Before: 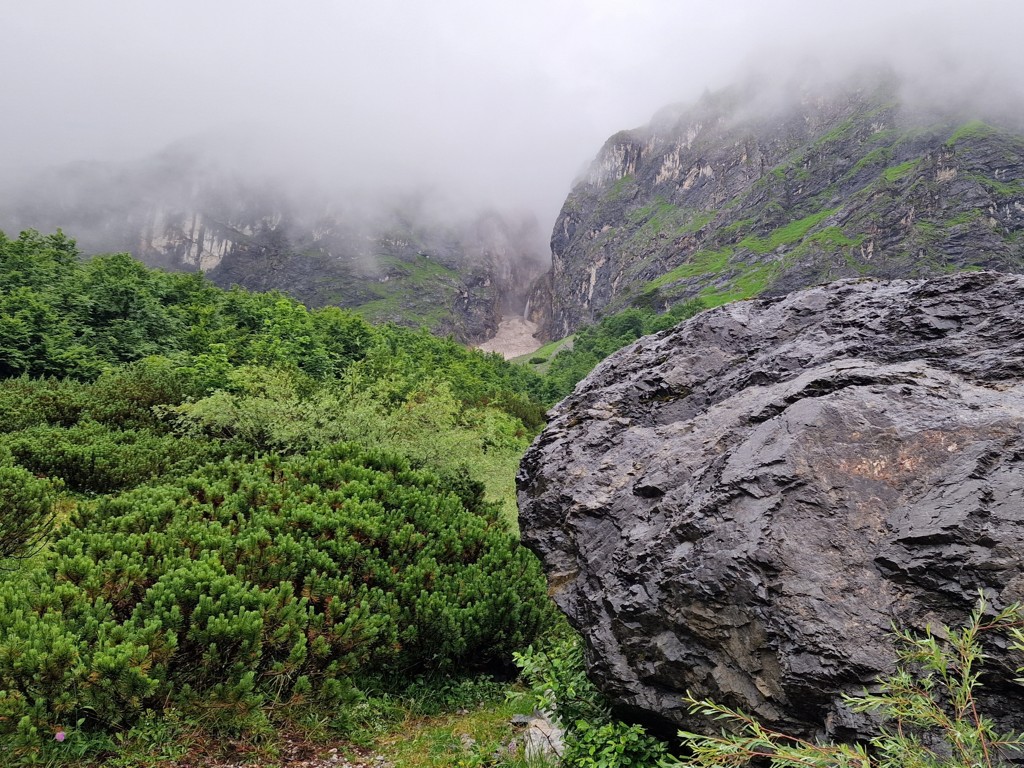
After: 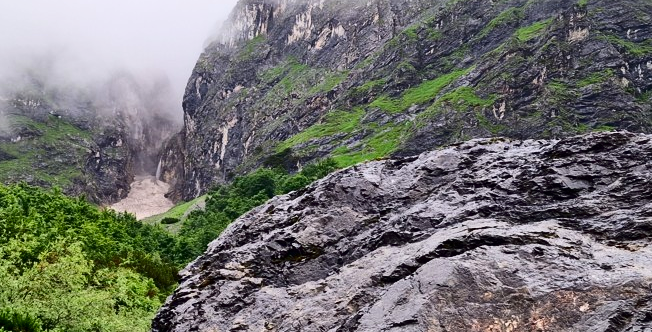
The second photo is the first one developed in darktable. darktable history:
crop: left 36.005%, top 18.293%, right 0.31%, bottom 38.444%
contrast brightness saturation: contrast 0.32, brightness -0.08, saturation 0.17
